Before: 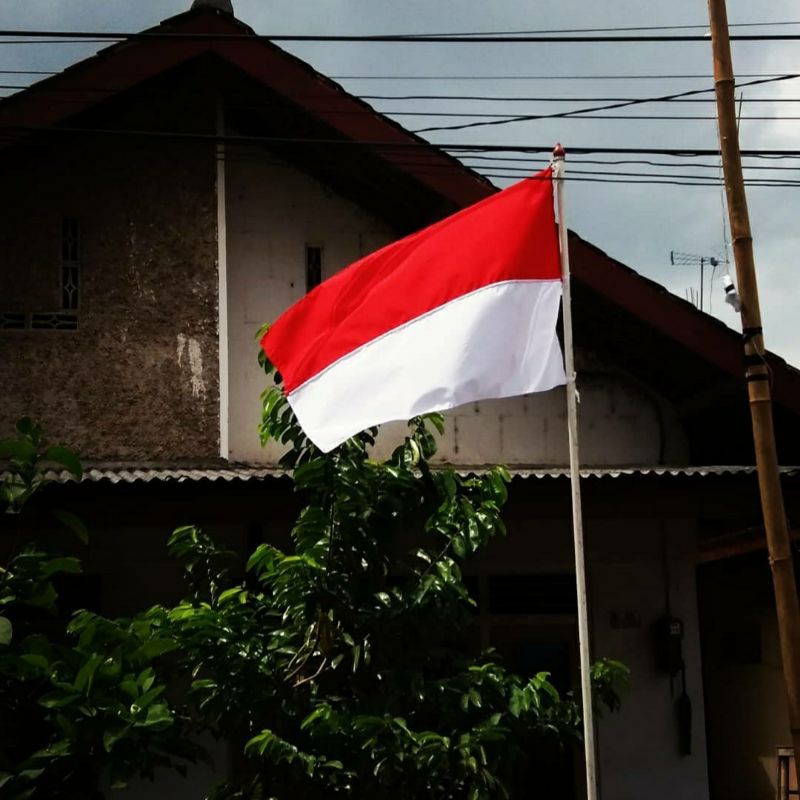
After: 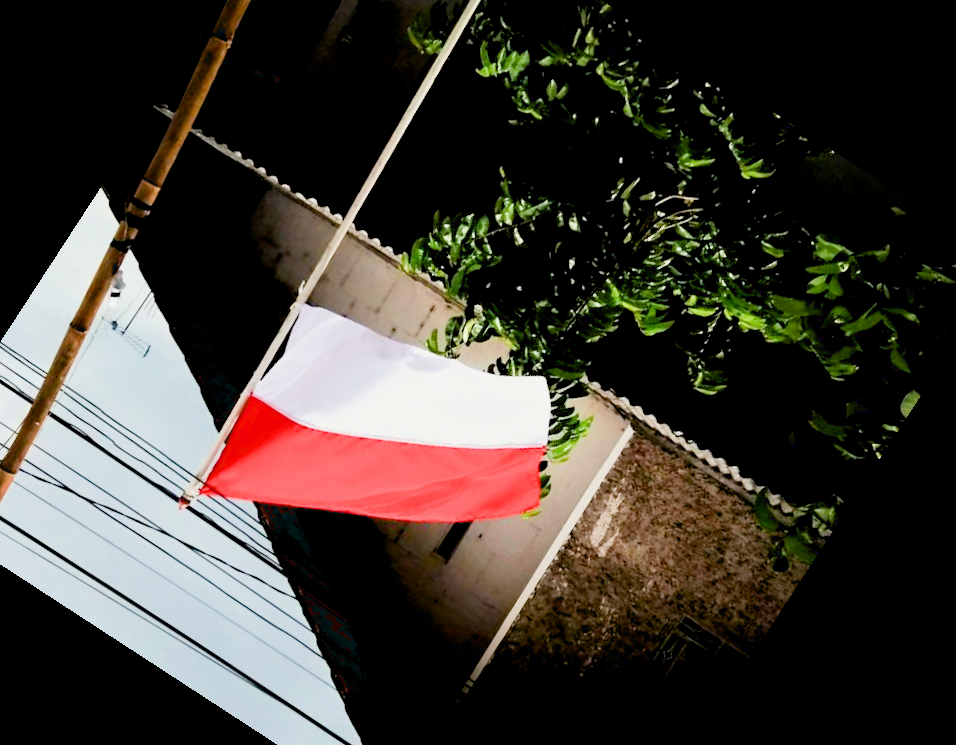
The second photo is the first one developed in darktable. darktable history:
exposure: black level correction 0.005, exposure 2.069 EV, compensate exposure bias true, compensate highlight preservation false
crop and rotate: angle 146.94°, left 9.102%, top 15.594%, right 4.47%, bottom 17.07%
filmic rgb: middle gray luminance 29.99%, black relative exposure -9.04 EV, white relative exposure 6.99 EV, target black luminance 0%, hardness 2.96, latitude 2.11%, contrast 0.962, highlights saturation mix 3.78%, shadows ↔ highlights balance 12.48%
